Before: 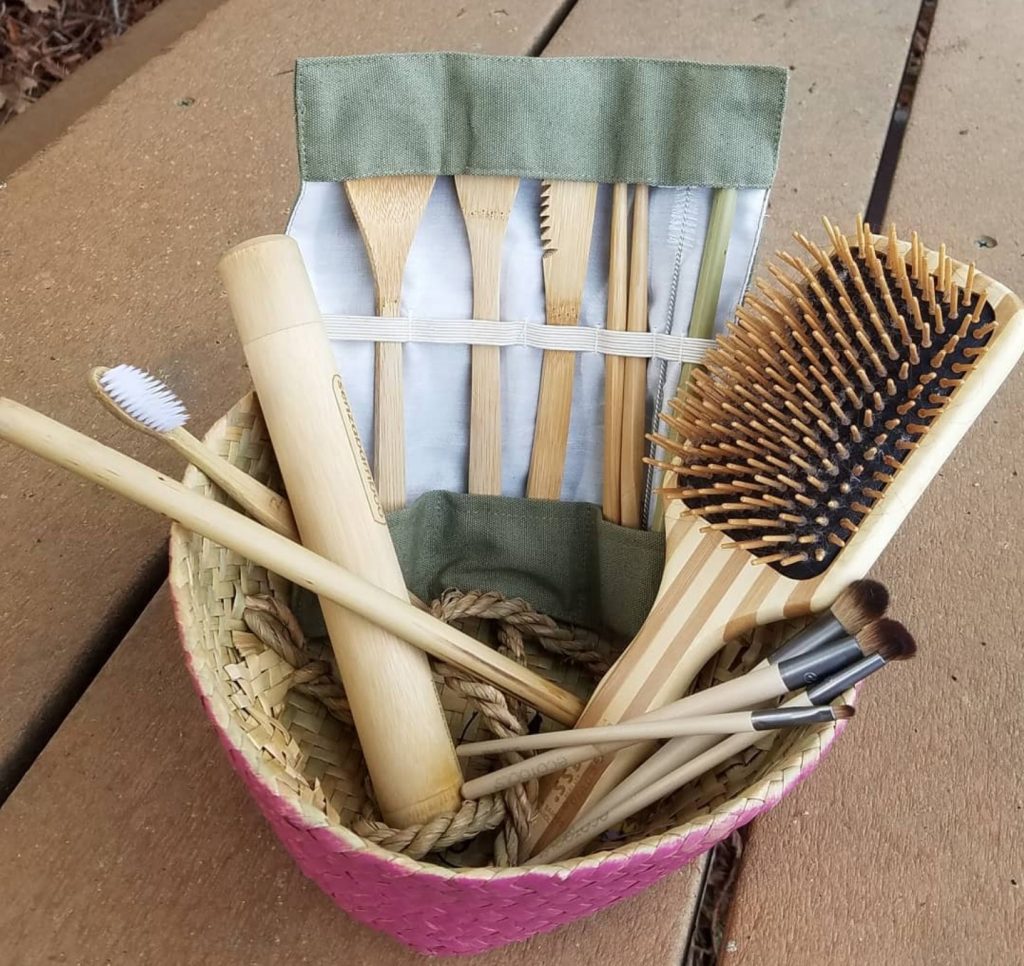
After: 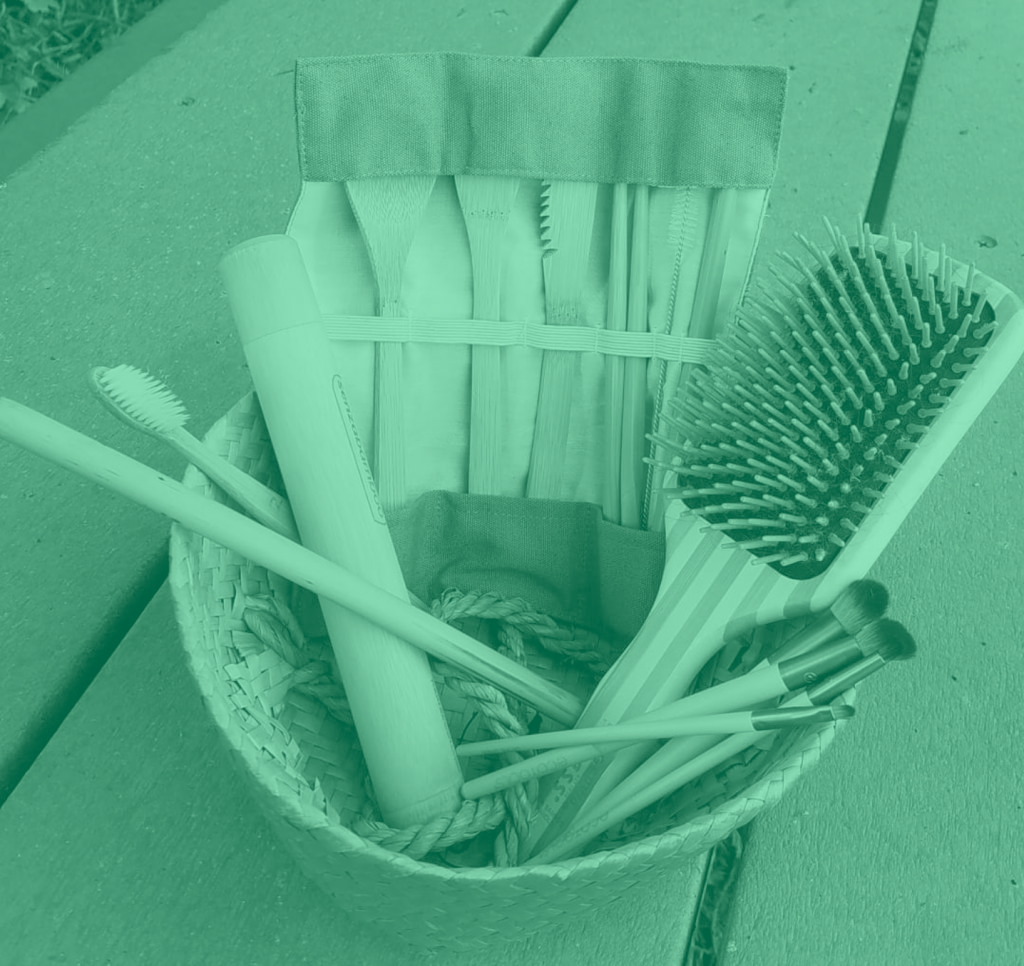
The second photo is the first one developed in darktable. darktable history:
contrast equalizer: y [[0.5, 0.5, 0.472, 0.5, 0.5, 0.5], [0.5 ×6], [0.5 ×6], [0 ×6], [0 ×6]]
colorize: hue 147.6°, saturation 65%, lightness 21.64%
